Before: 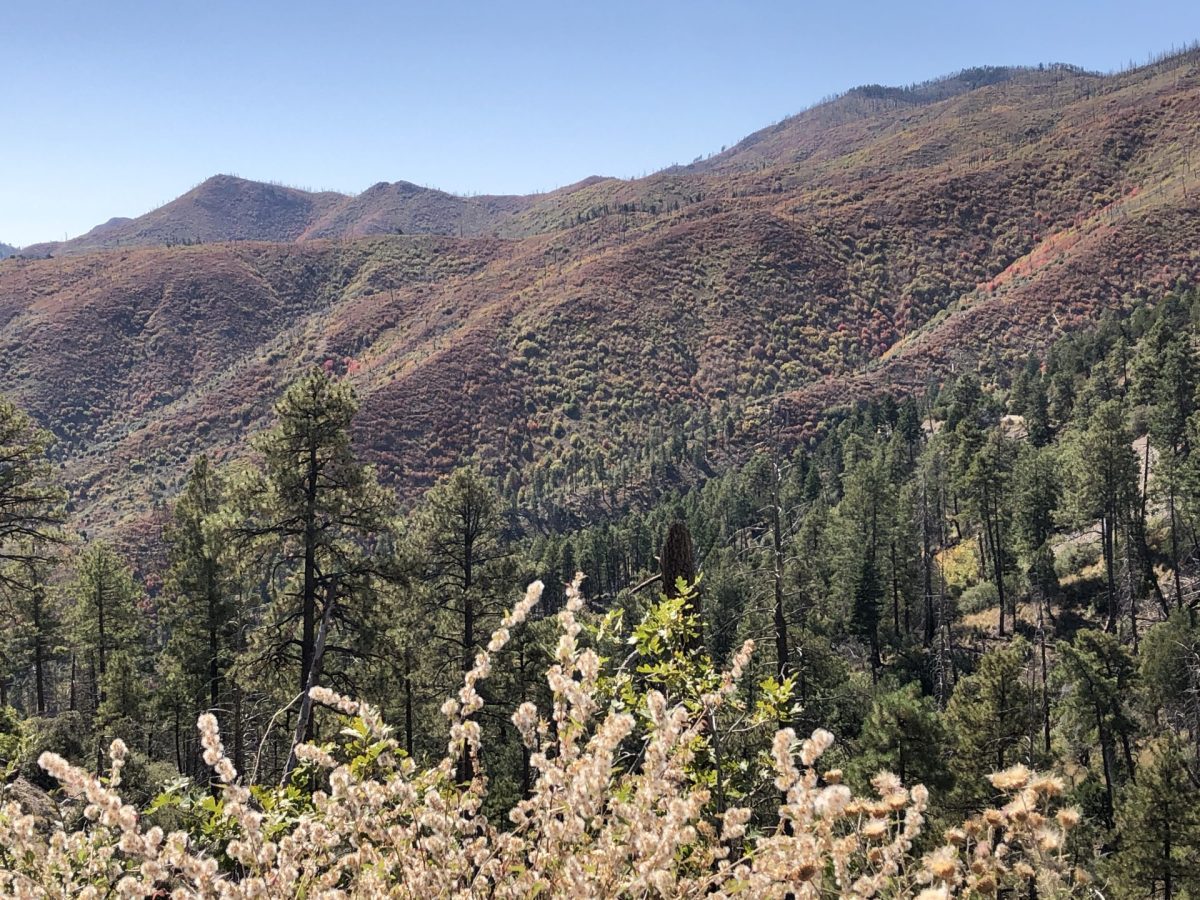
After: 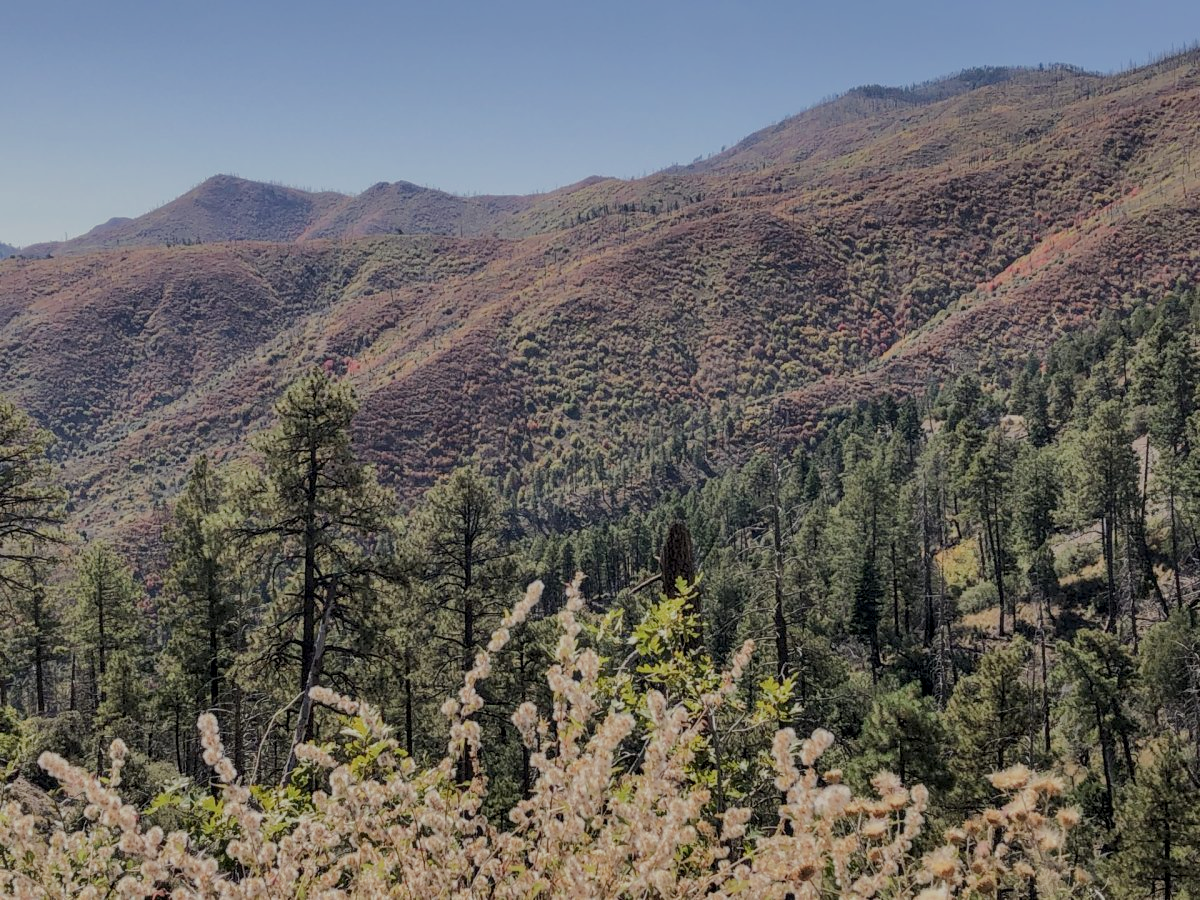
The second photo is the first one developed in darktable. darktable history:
tone equalizer: -8 EV -0.018 EV, -7 EV 0.041 EV, -6 EV -0.008 EV, -5 EV 0.008 EV, -4 EV -0.051 EV, -3 EV -0.238 EV, -2 EV -0.643 EV, -1 EV -1 EV, +0 EV -0.996 EV, edges refinement/feathering 500, mask exposure compensation -1.57 EV, preserve details no
local contrast: on, module defaults
